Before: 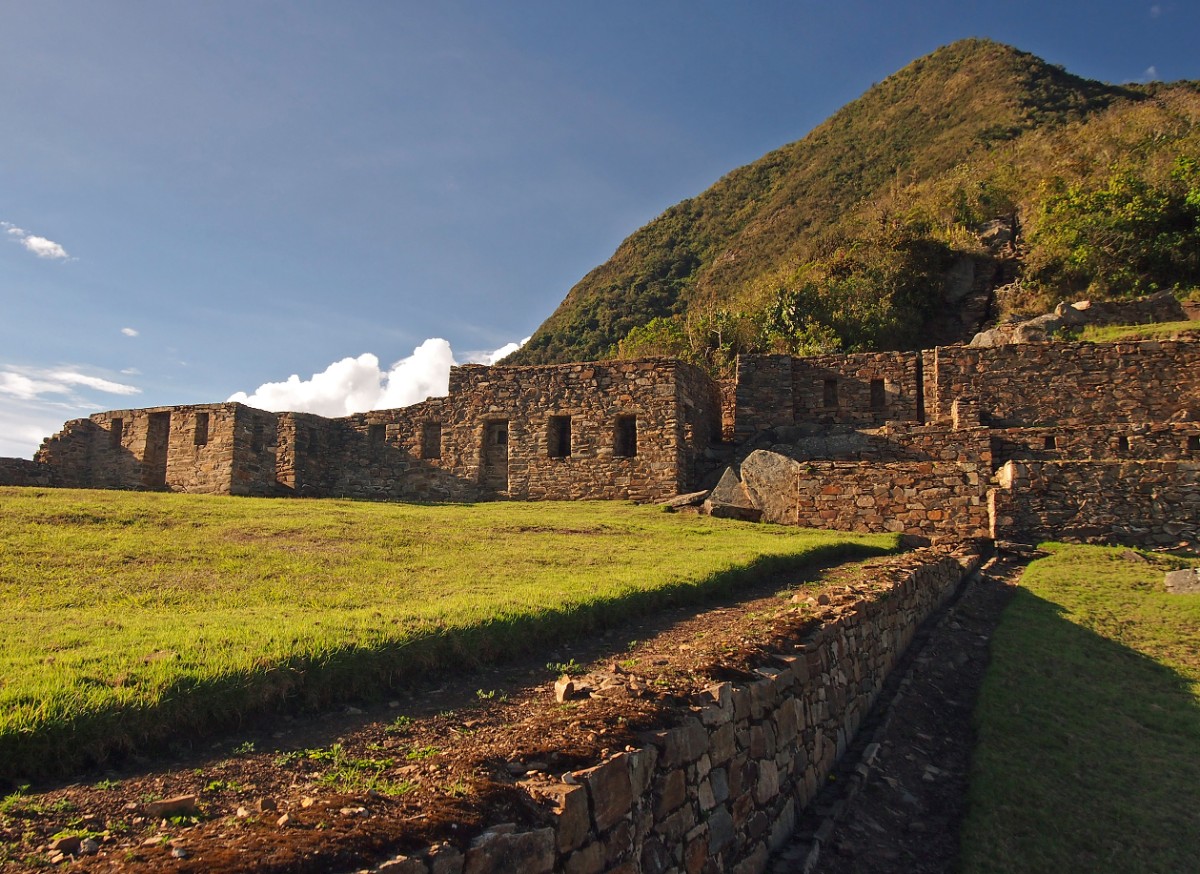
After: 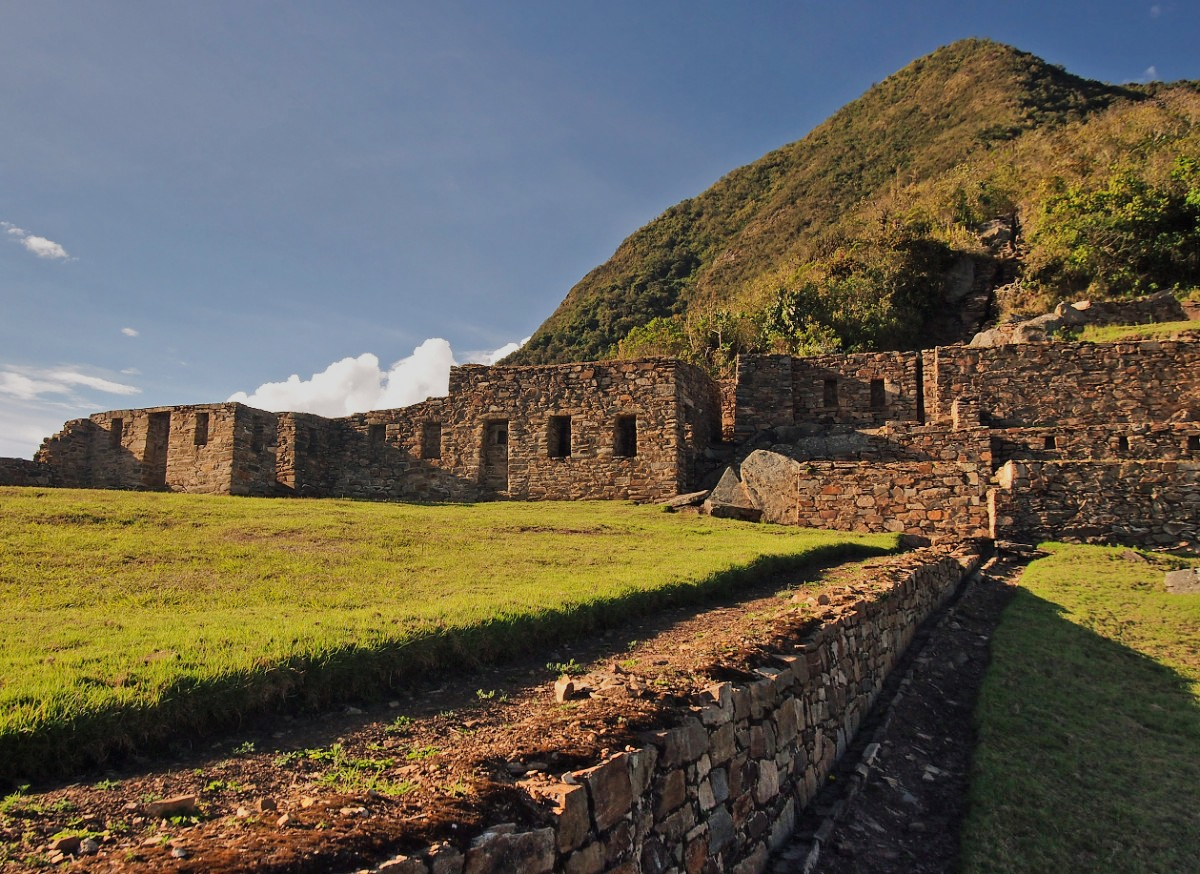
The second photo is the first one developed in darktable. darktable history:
shadows and highlights: white point adjustment 0.156, highlights -69.72, soften with gaussian
filmic rgb: black relative exposure -7.97 EV, white relative exposure 4.02 EV, hardness 4.14, contrast in shadows safe
